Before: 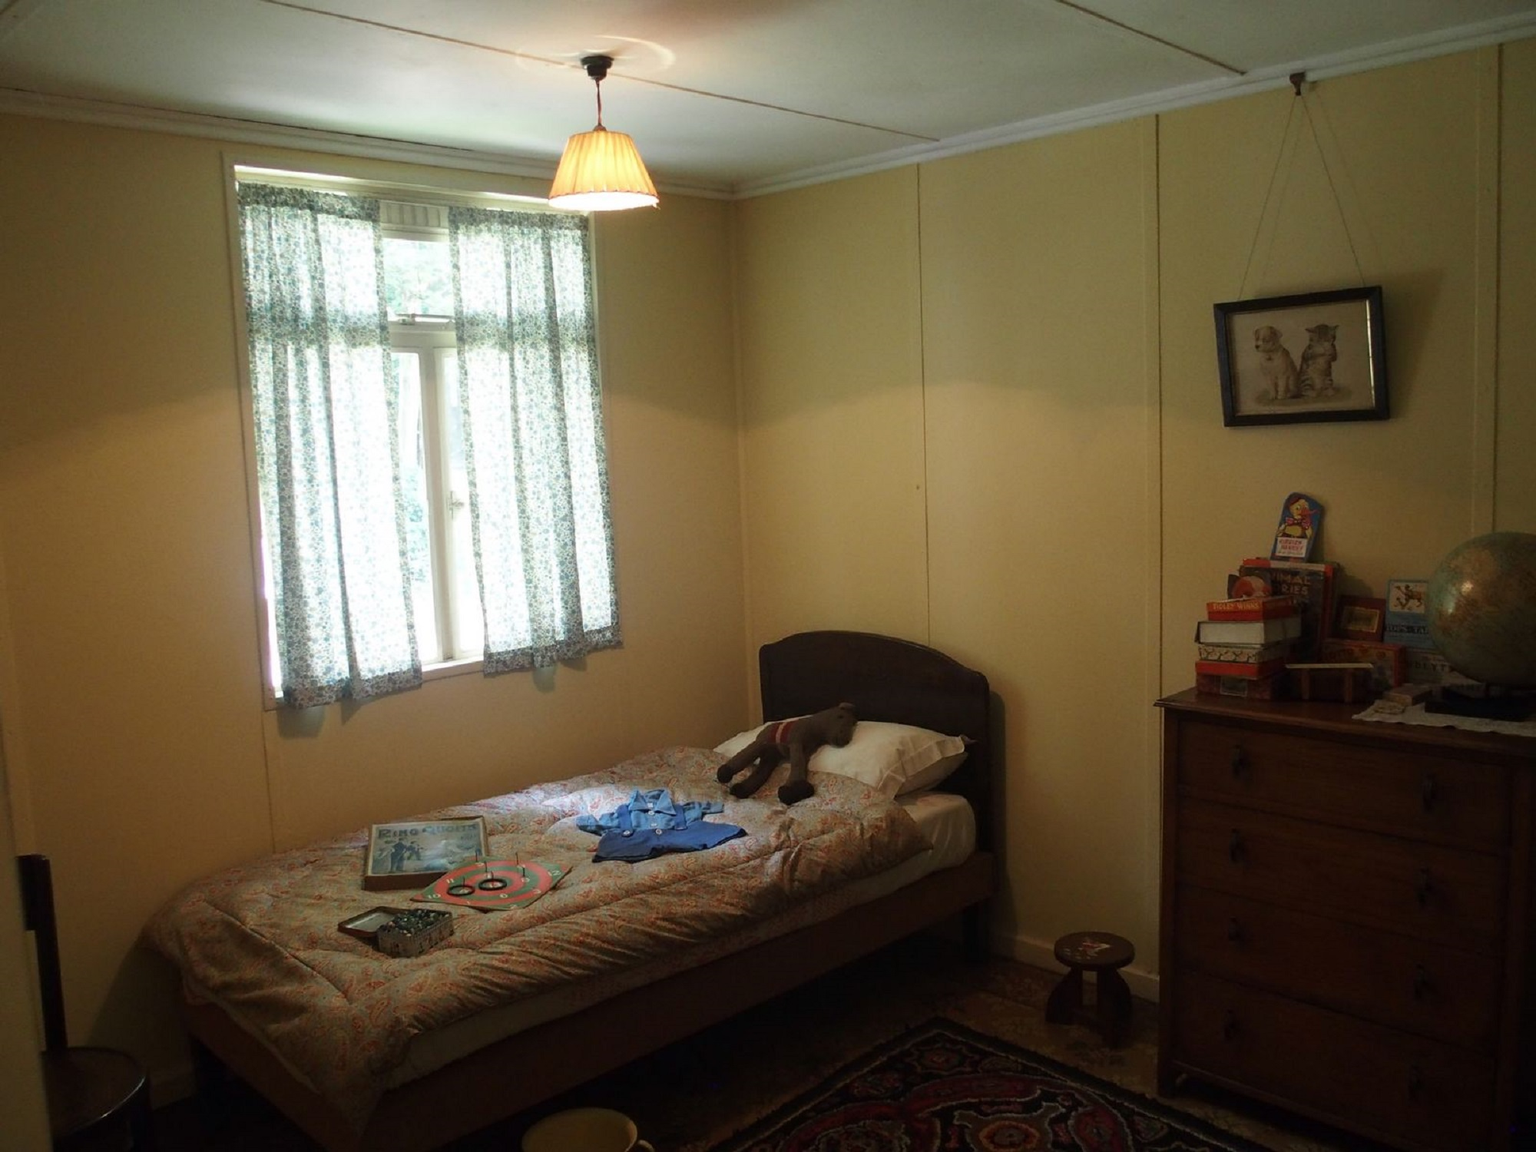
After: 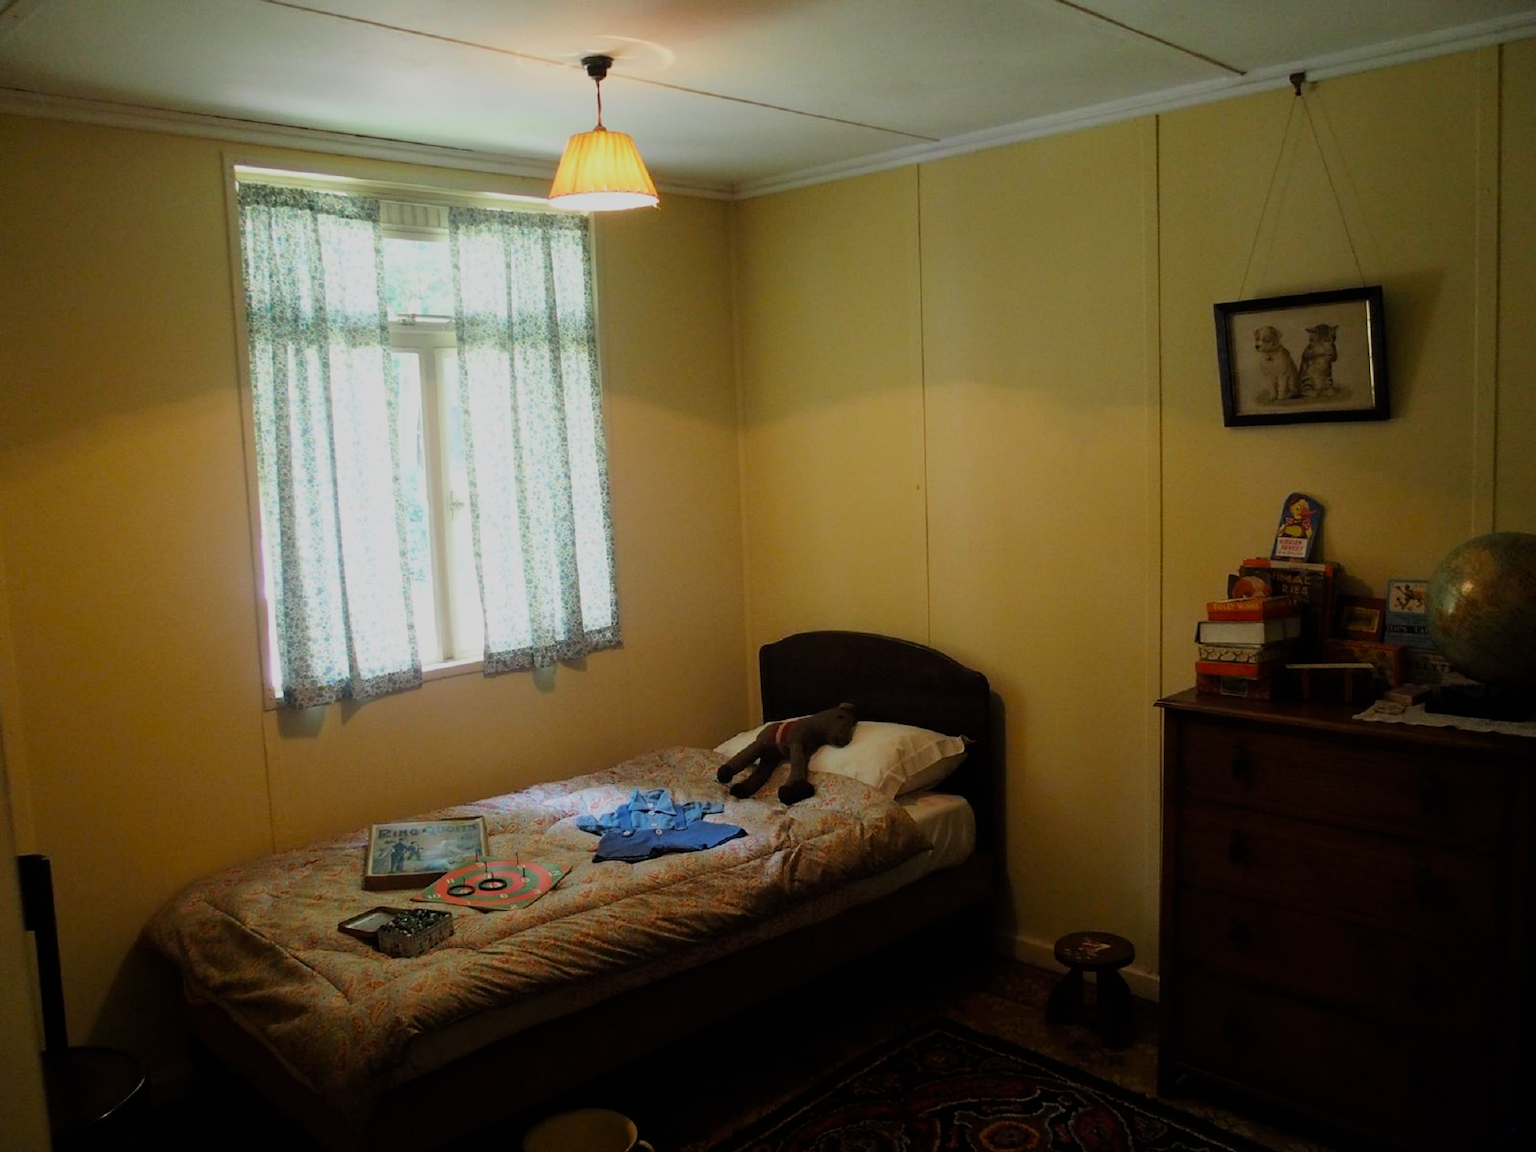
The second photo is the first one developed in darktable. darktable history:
filmic rgb: black relative exposure -7.65 EV, white relative exposure 4.56 EV, hardness 3.61, color science v6 (2022)
color balance: output saturation 120%
